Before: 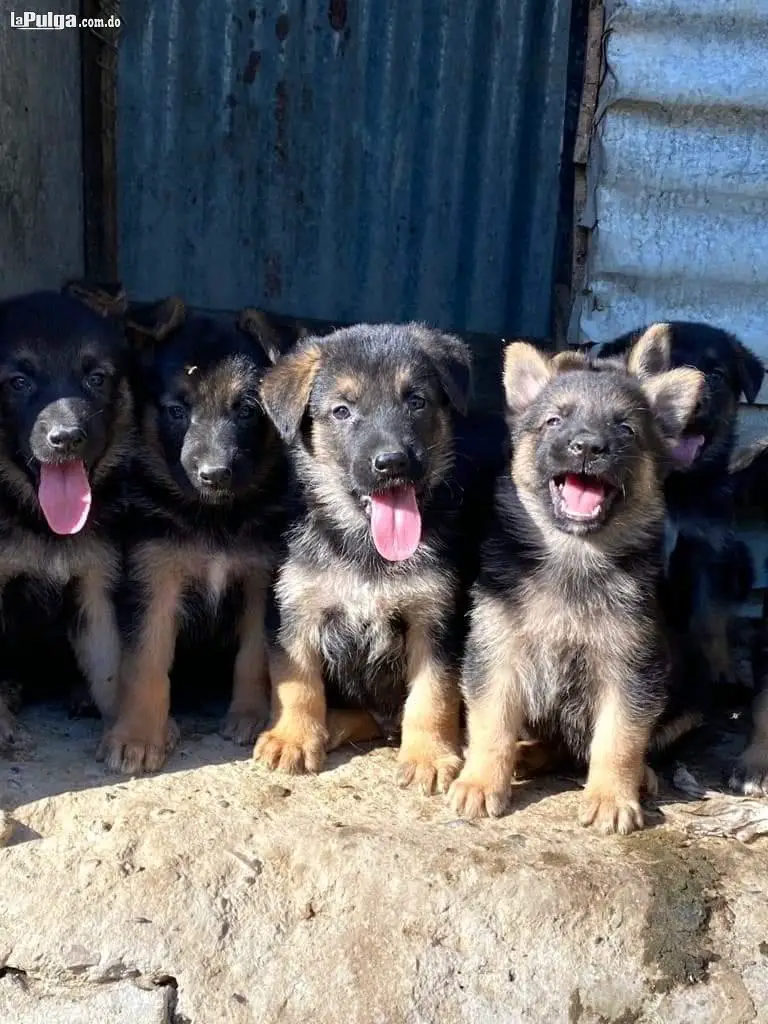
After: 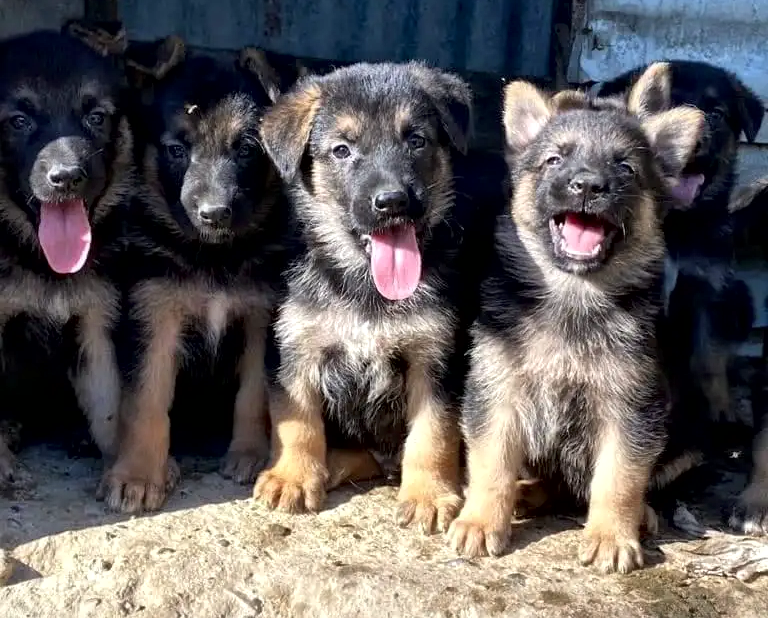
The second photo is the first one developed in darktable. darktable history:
local contrast: mode bilateral grid, contrast 19, coarseness 19, detail 163%, midtone range 0.2
crop and rotate: top 25.577%, bottom 13.982%
